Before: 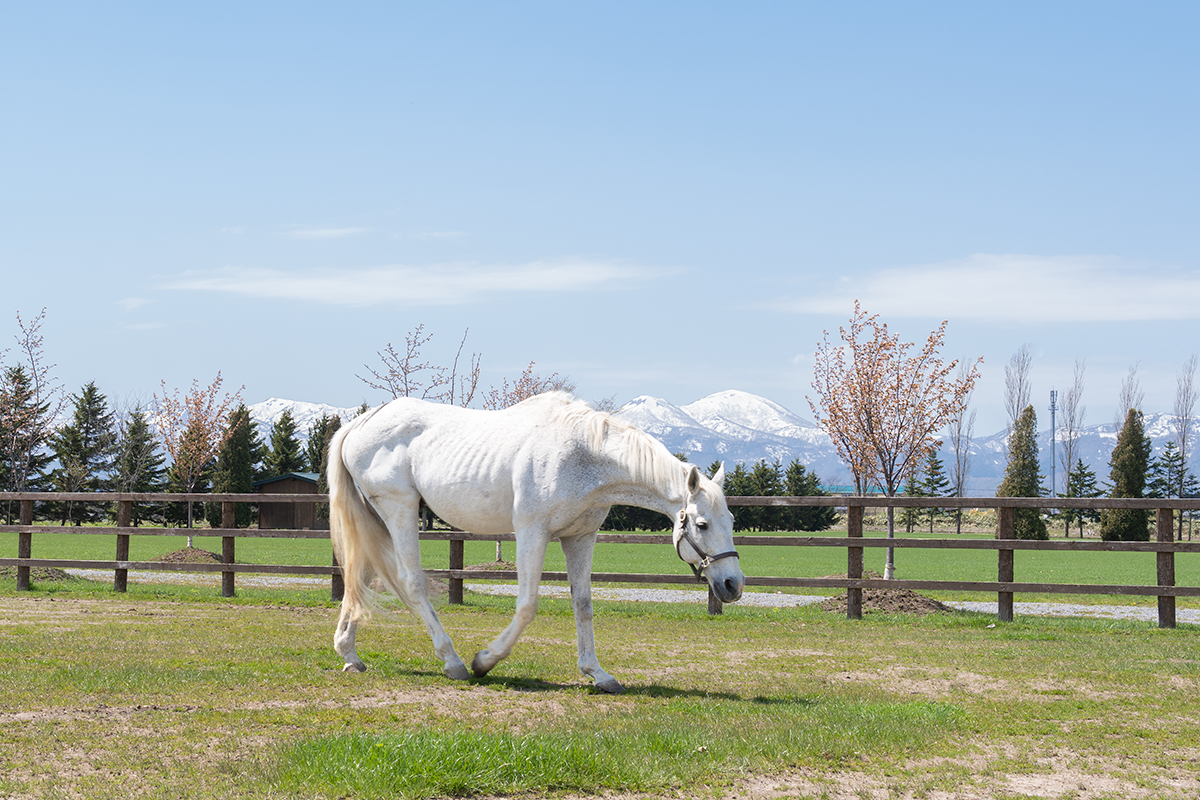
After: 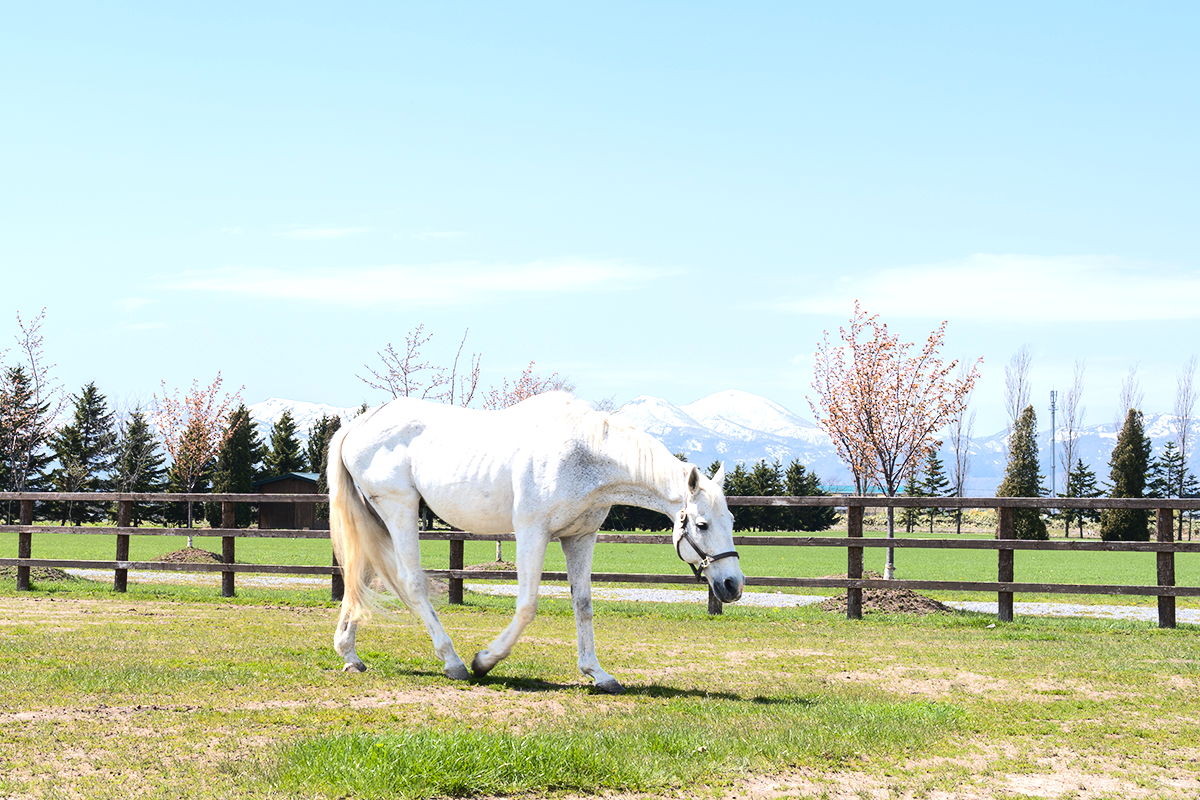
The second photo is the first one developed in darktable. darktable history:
tone equalizer: -8 EV -0.75 EV, -7 EV -0.7 EV, -6 EV -0.6 EV, -5 EV -0.4 EV, -3 EV 0.4 EV, -2 EV 0.6 EV, -1 EV 0.7 EV, +0 EV 0.75 EV, edges refinement/feathering 500, mask exposure compensation -1.57 EV, preserve details no
tone curve: curves: ch0 [(0, 0.025) (0.15, 0.143) (0.452, 0.486) (0.751, 0.788) (1, 0.961)]; ch1 [(0, 0) (0.43, 0.408) (0.476, 0.469) (0.497, 0.494) (0.546, 0.571) (0.566, 0.607) (0.62, 0.657) (1, 1)]; ch2 [(0, 0) (0.386, 0.397) (0.505, 0.498) (0.547, 0.546) (0.579, 0.58) (1, 1)], color space Lab, independent channels, preserve colors none
color contrast: green-magenta contrast 0.8, blue-yellow contrast 1.1, unbound 0
color balance rgb: on, module defaults
